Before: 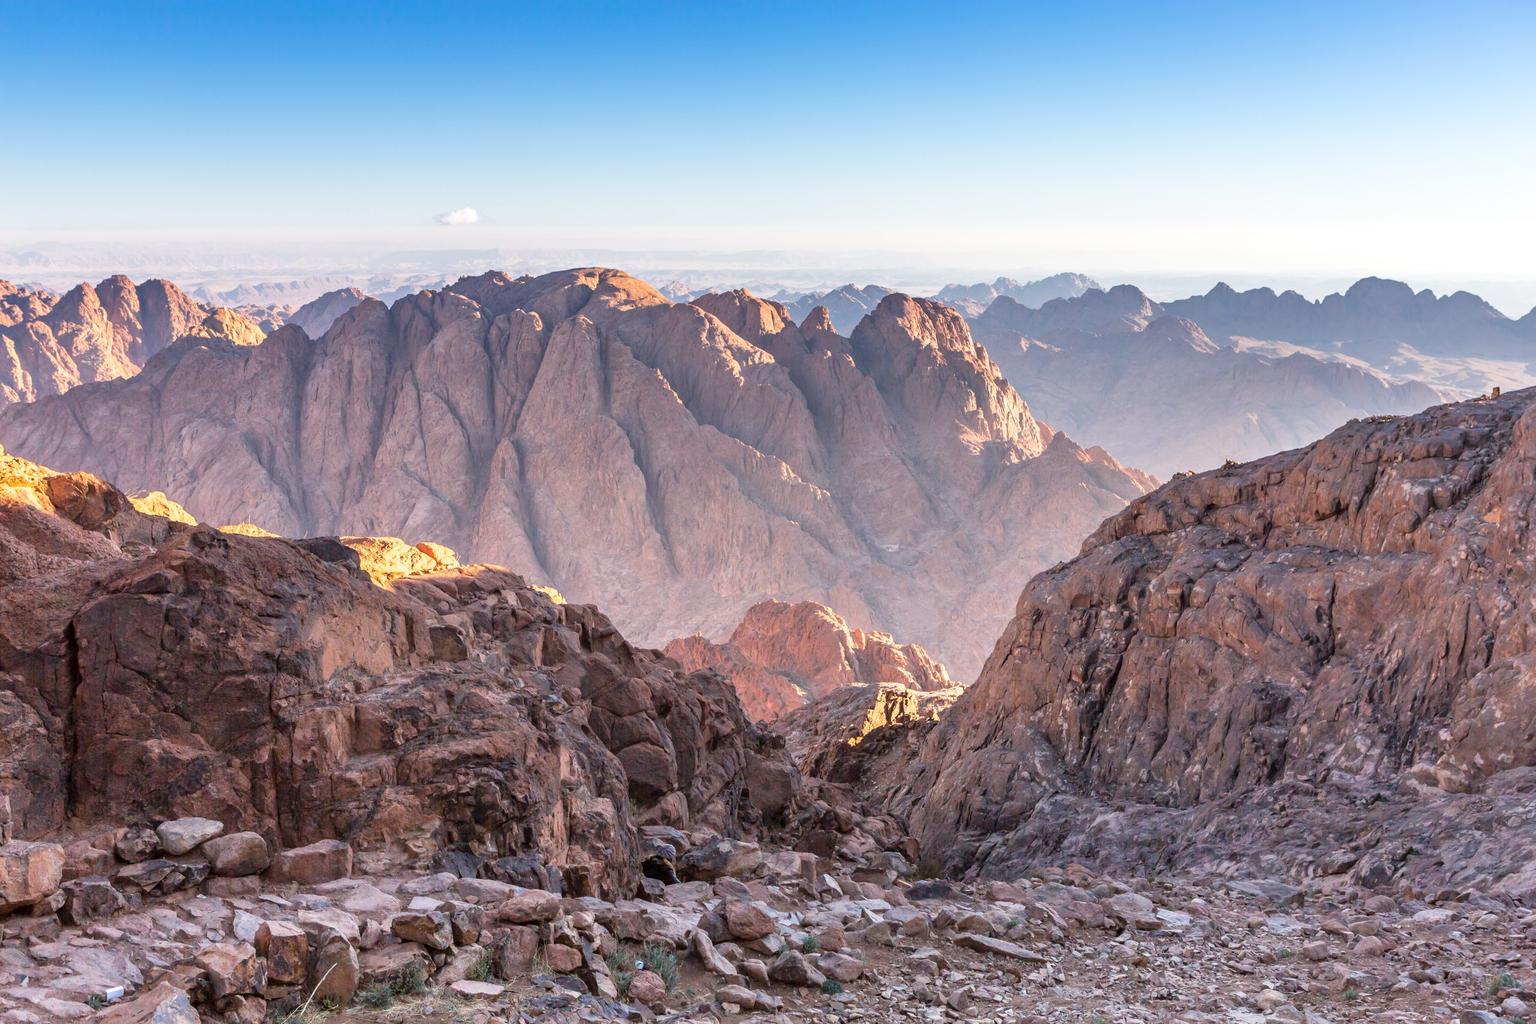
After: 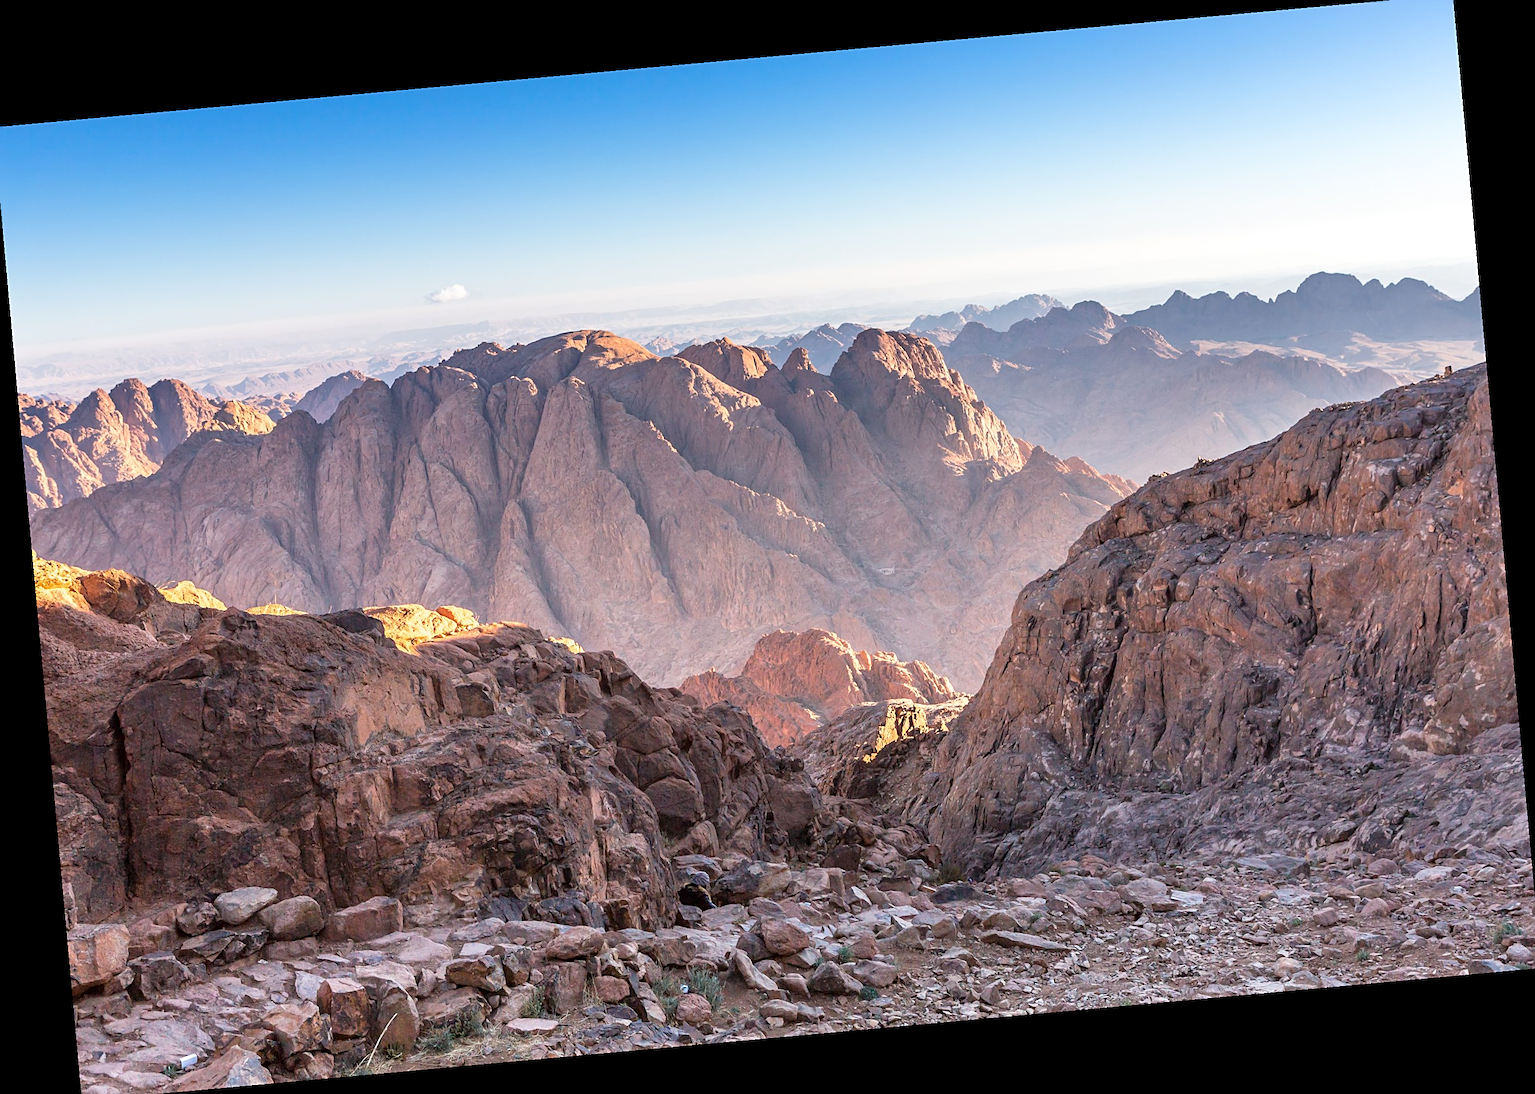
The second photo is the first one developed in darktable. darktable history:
sharpen: on, module defaults
tone equalizer: on, module defaults
crop: left 0.434%, top 0.485%, right 0.244%, bottom 0.386%
rotate and perspective: rotation -5.2°, automatic cropping off
